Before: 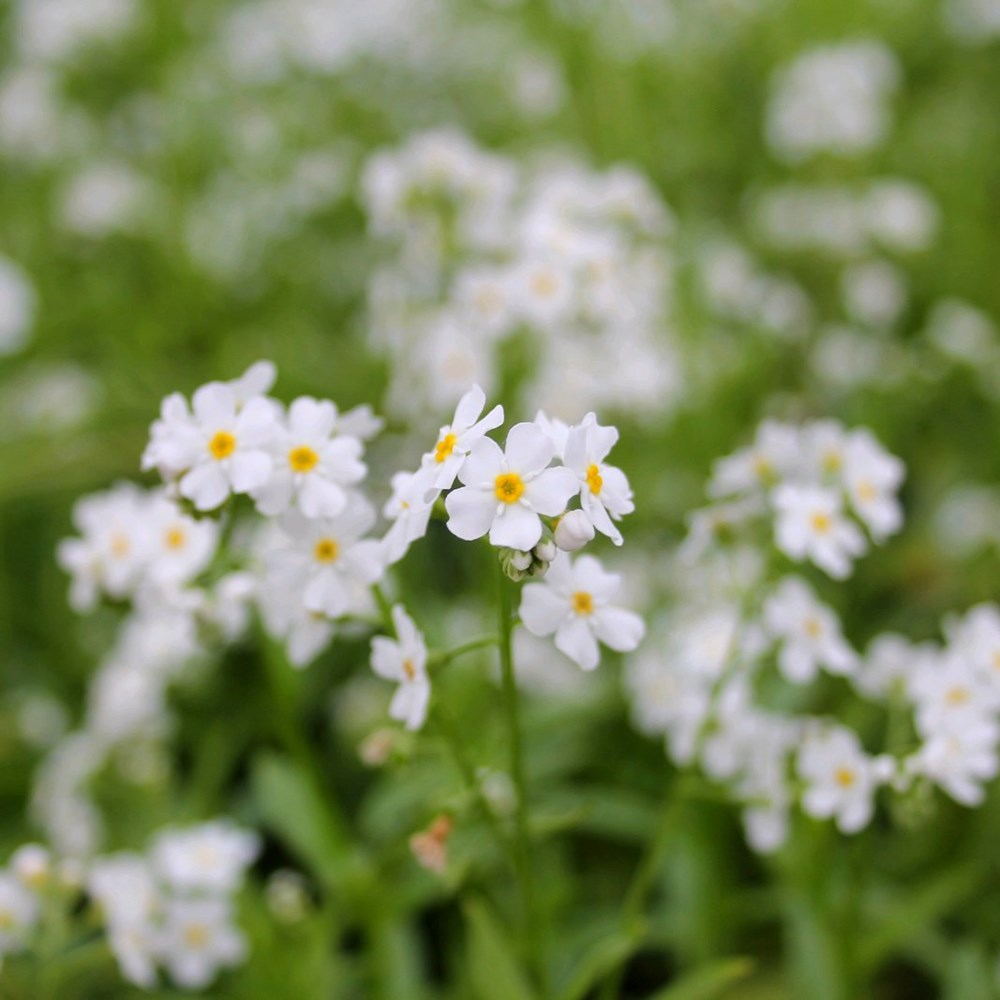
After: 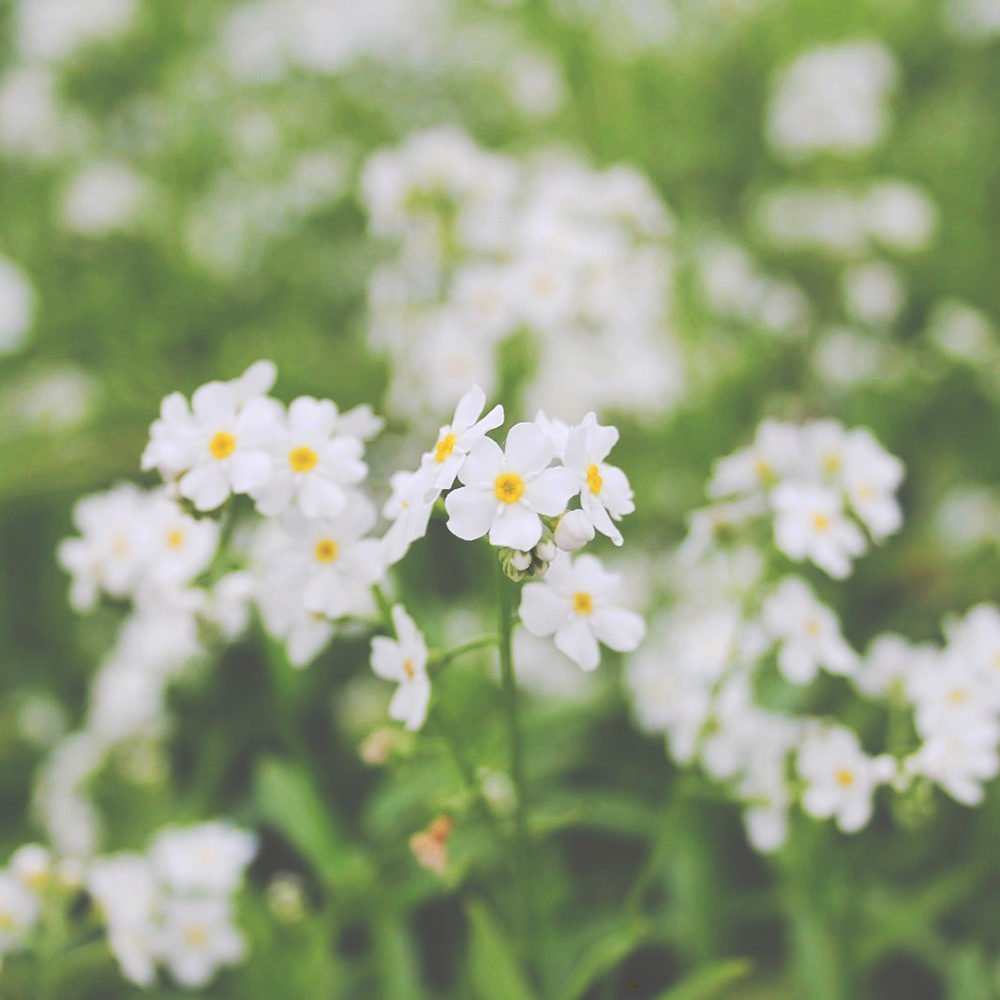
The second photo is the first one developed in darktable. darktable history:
sharpen: amount 0.2
tone curve: curves: ch0 [(0, 0) (0.003, 0.301) (0.011, 0.302) (0.025, 0.307) (0.044, 0.313) (0.069, 0.316) (0.1, 0.322) (0.136, 0.325) (0.177, 0.341) (0.224, 0.358) (0.277, 0.386) (0.335, 0.429) (0.399, 0.486) (0.468, 0.556) (0.543, 0.644) (0.623, 0.728) (0.709, 0.796) (0.801, 0.854) (0.898, 0.908) (1, 1)], preserve colors none
